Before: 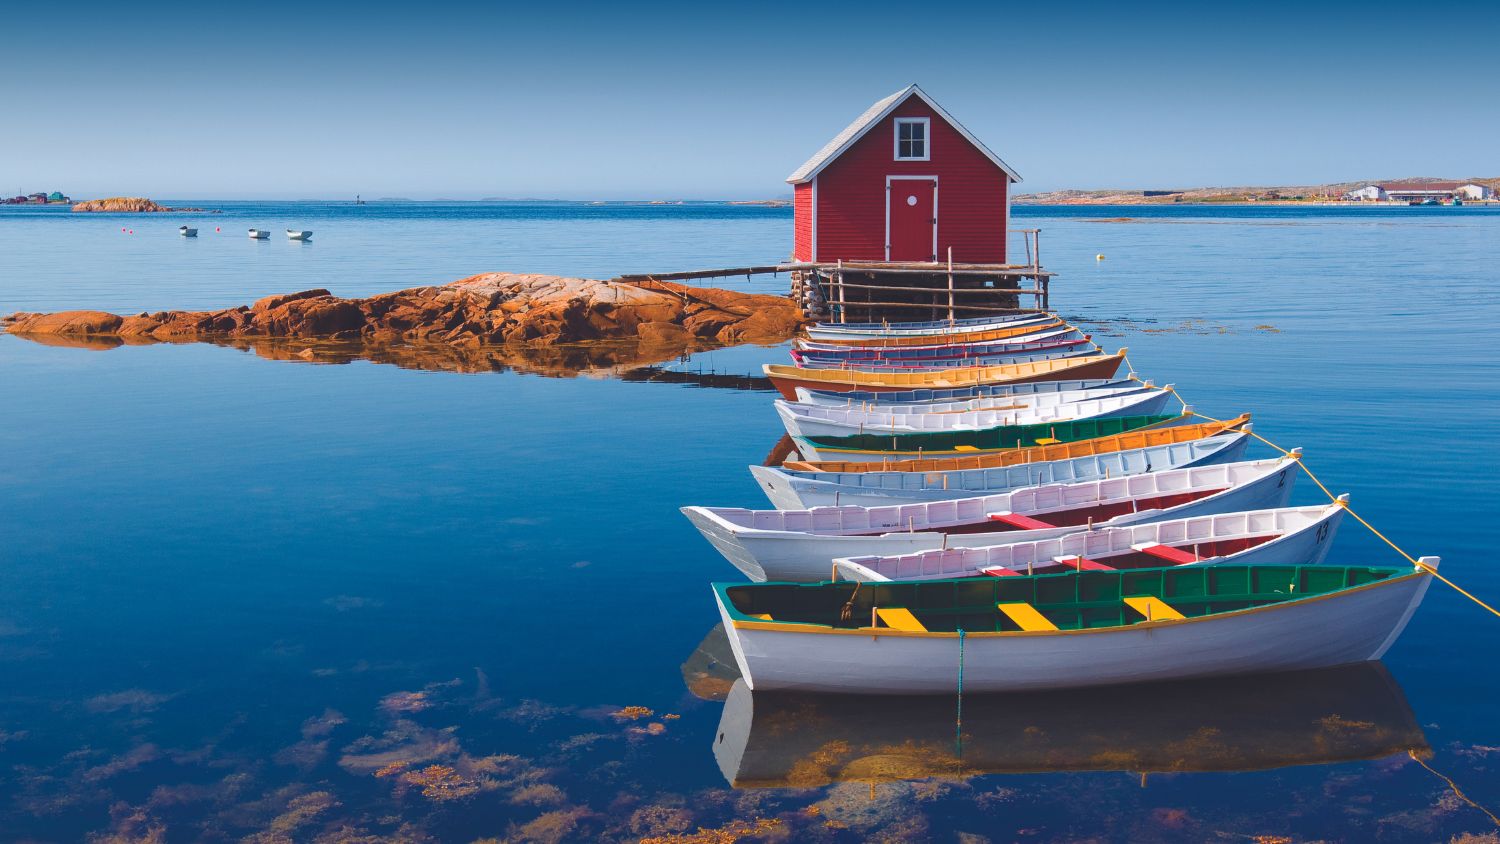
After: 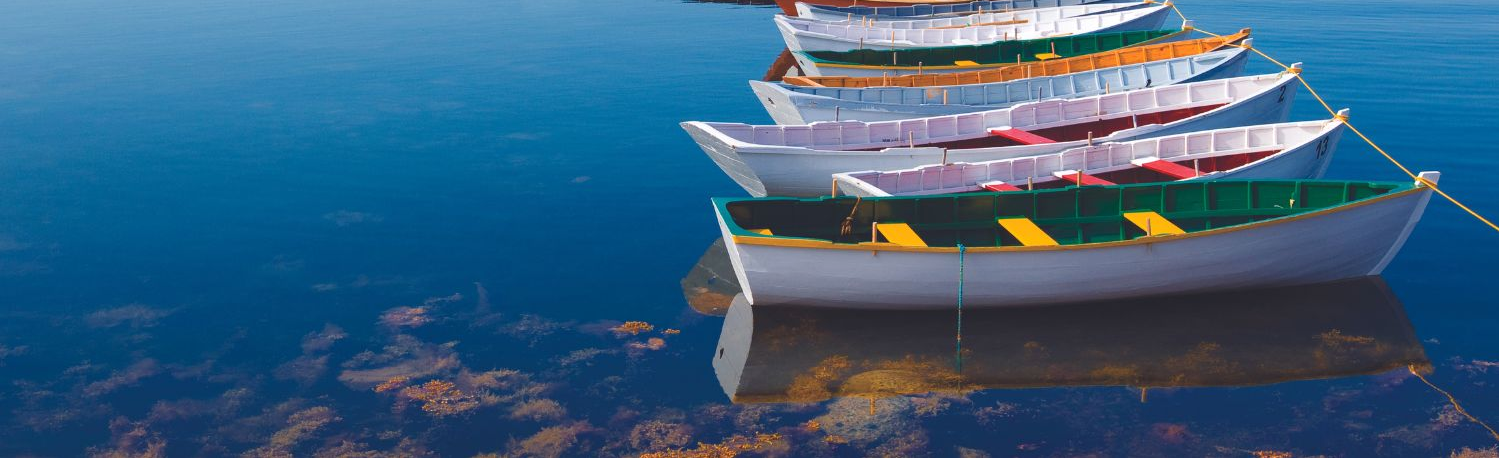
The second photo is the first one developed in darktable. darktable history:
crop and rotate: top 45.732%, right 0.055%
tone equalizer: on, module defaults
